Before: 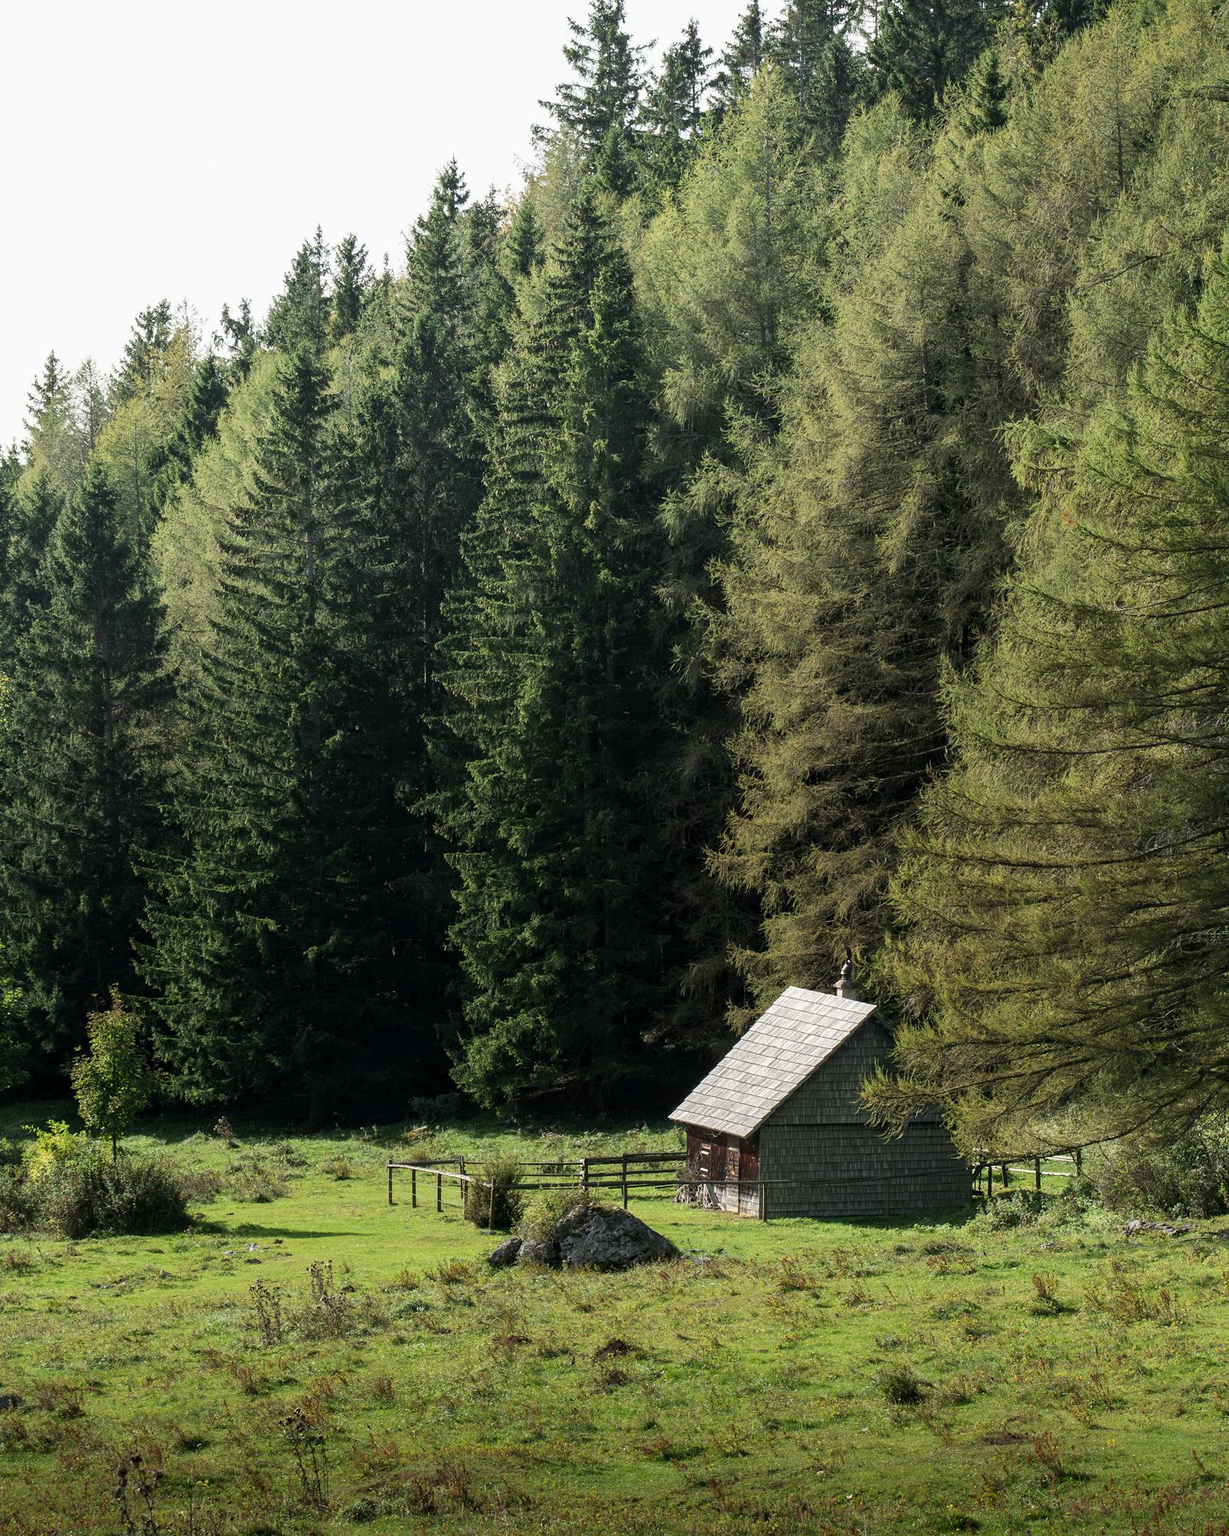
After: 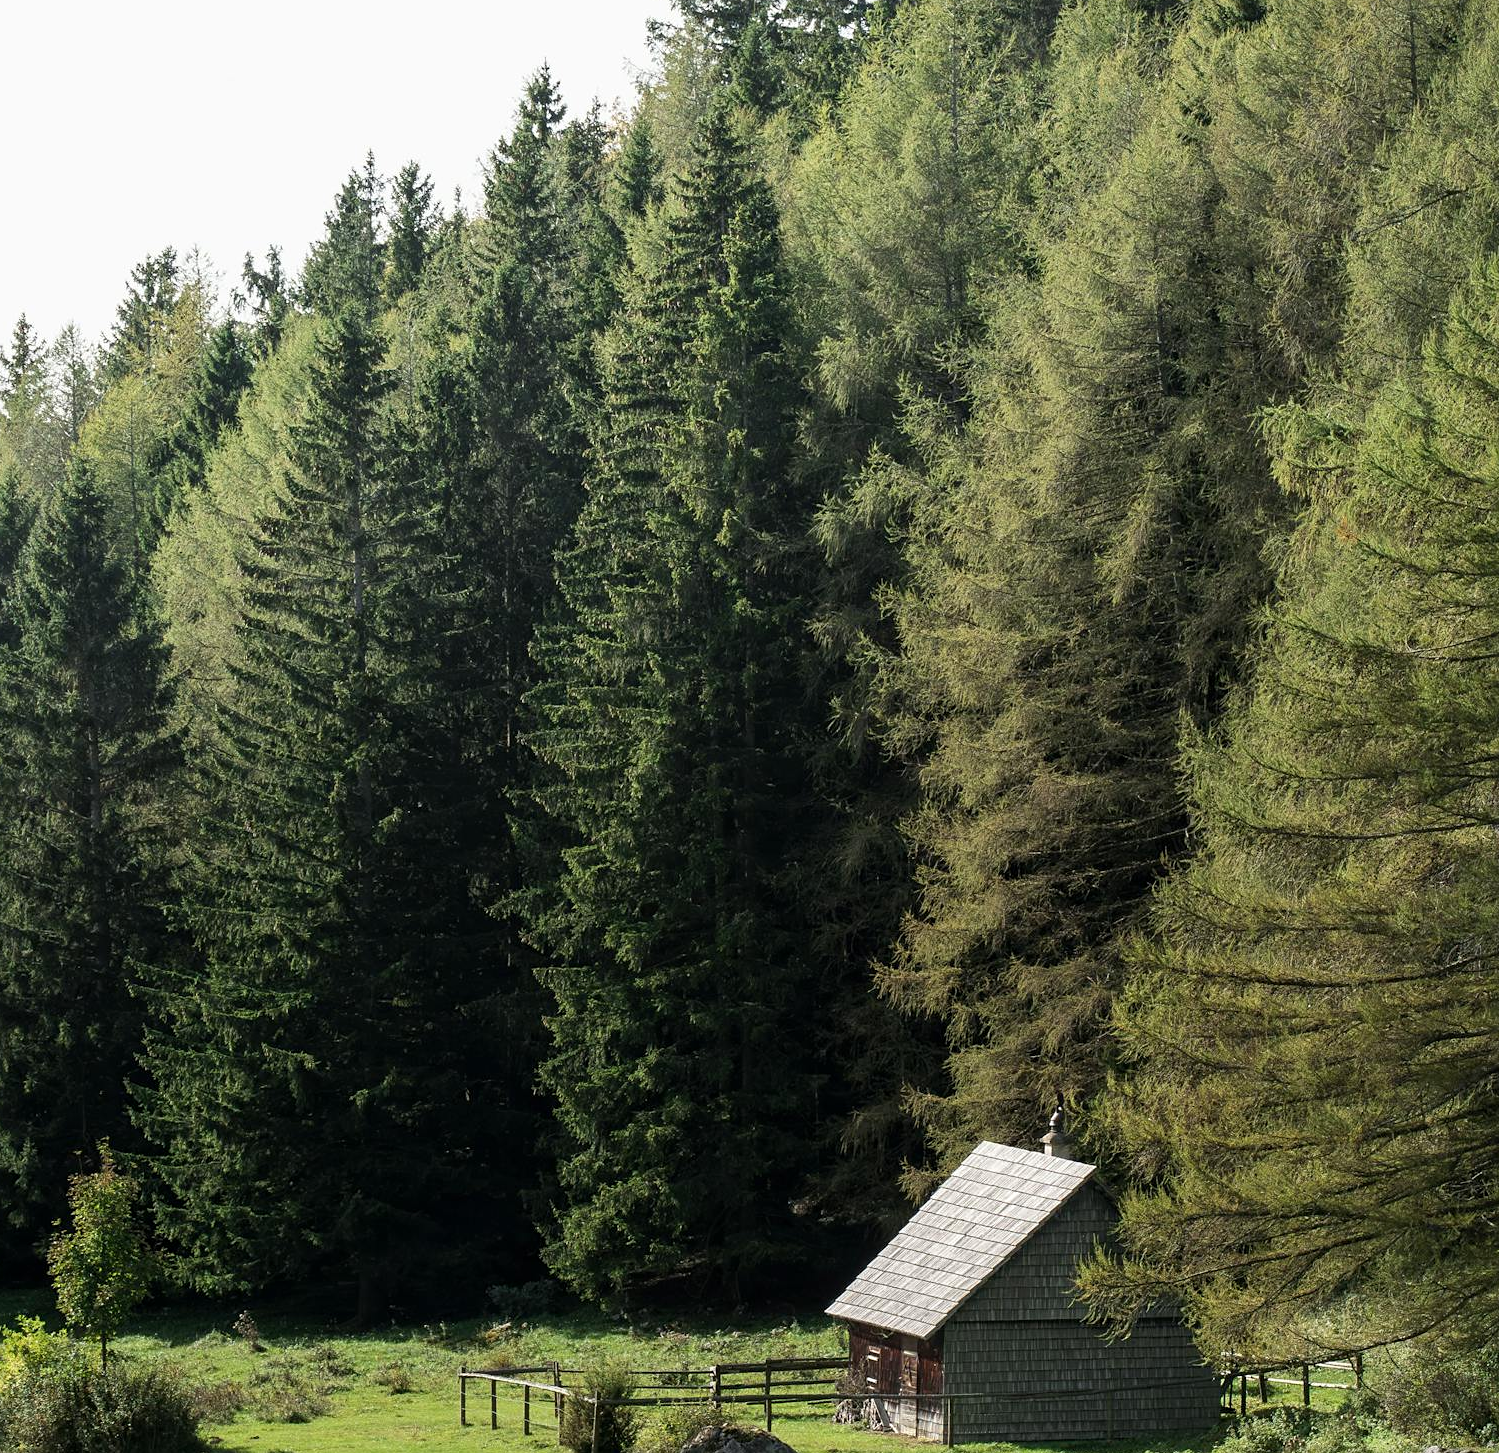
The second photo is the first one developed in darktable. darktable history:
crop: left 2.86%, top 7.178%, right 3.398%, bottom 20.129%
sharpen: amount 0.202
